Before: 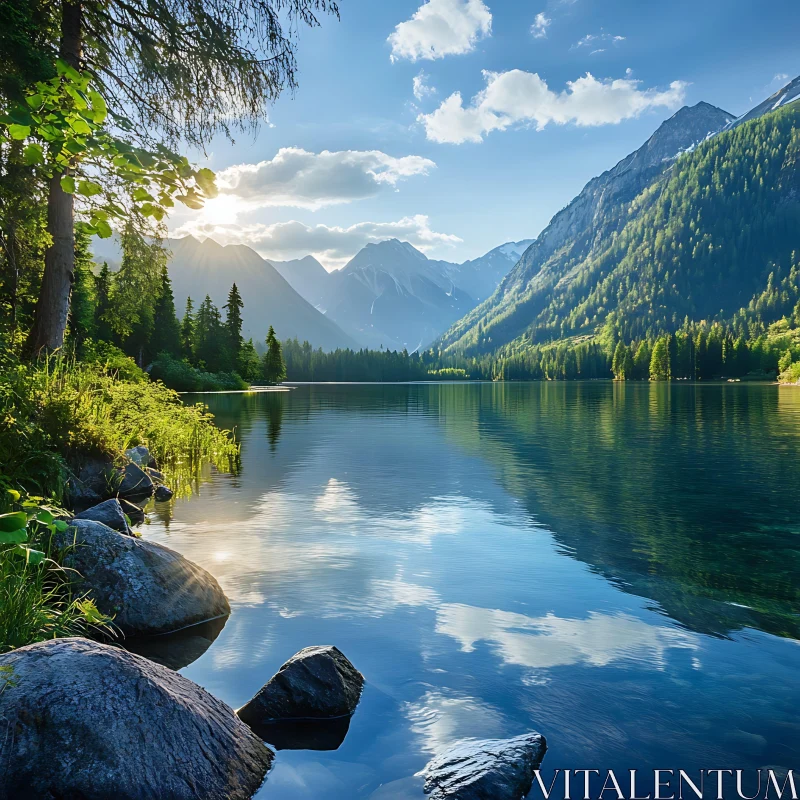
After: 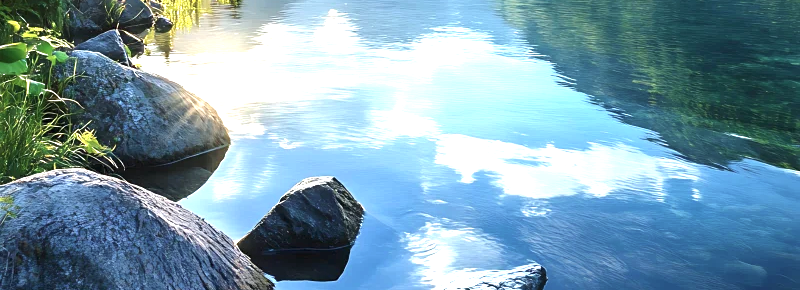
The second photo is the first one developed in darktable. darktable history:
color correction: highlights b* 0.005, saturation 0.822
crop and rotate: top 58.775%, bottom 4.933%
exposure: black level correction 0, exposure 1.399 EV, compensate exposure bias true, compensate highlight preservation false
